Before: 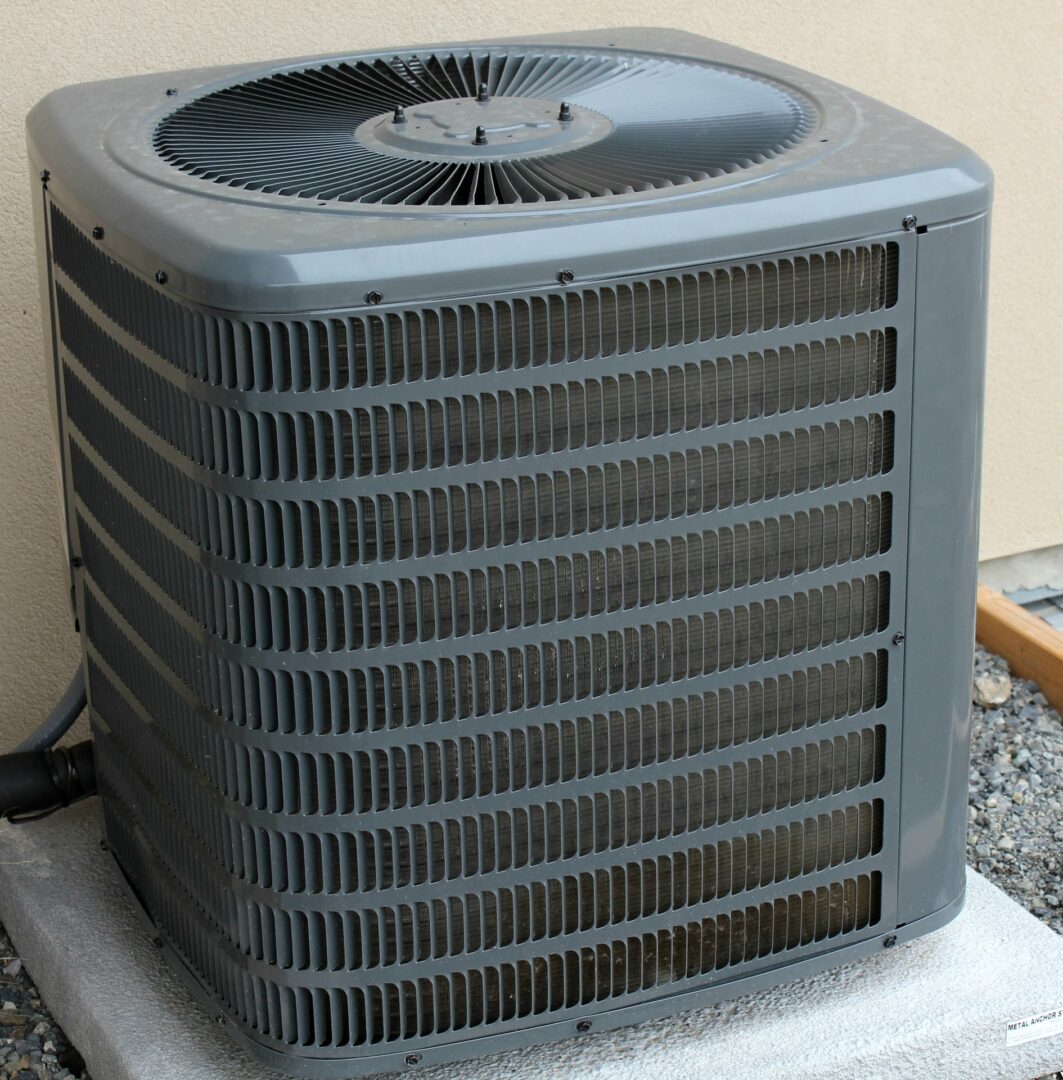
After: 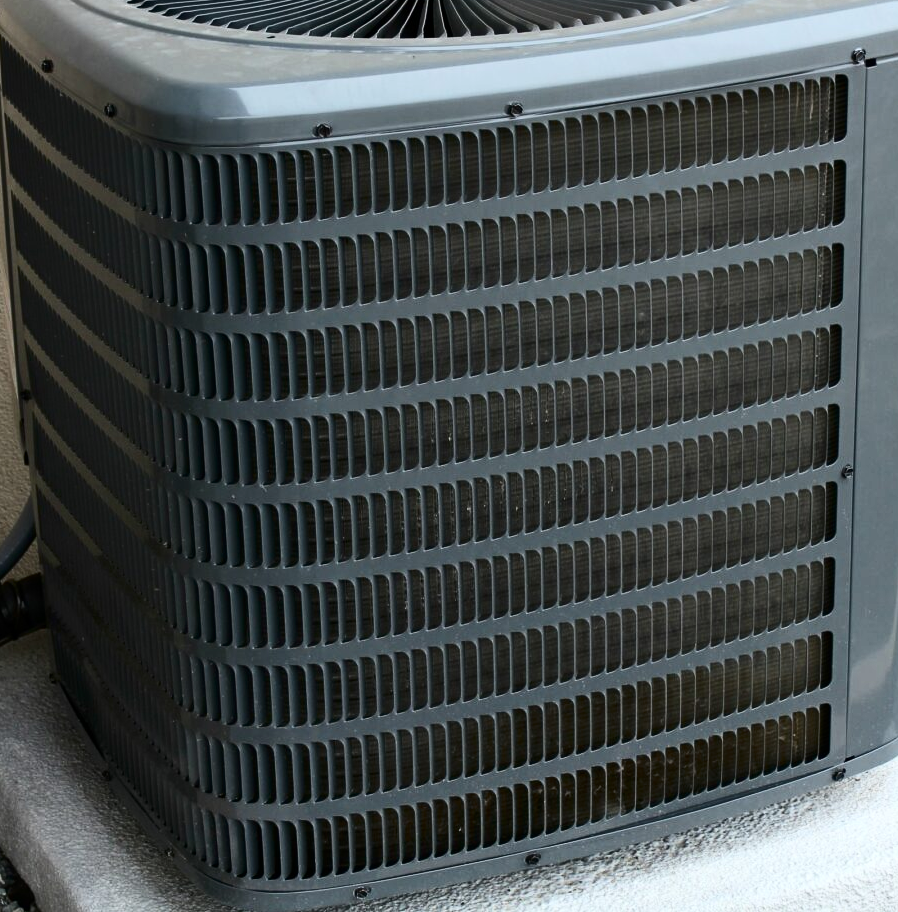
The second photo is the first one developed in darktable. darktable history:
contrast brightness saturation: contrast 0.28
crop and rotate: left 4.842%, top 15.51%, right 10.668%
